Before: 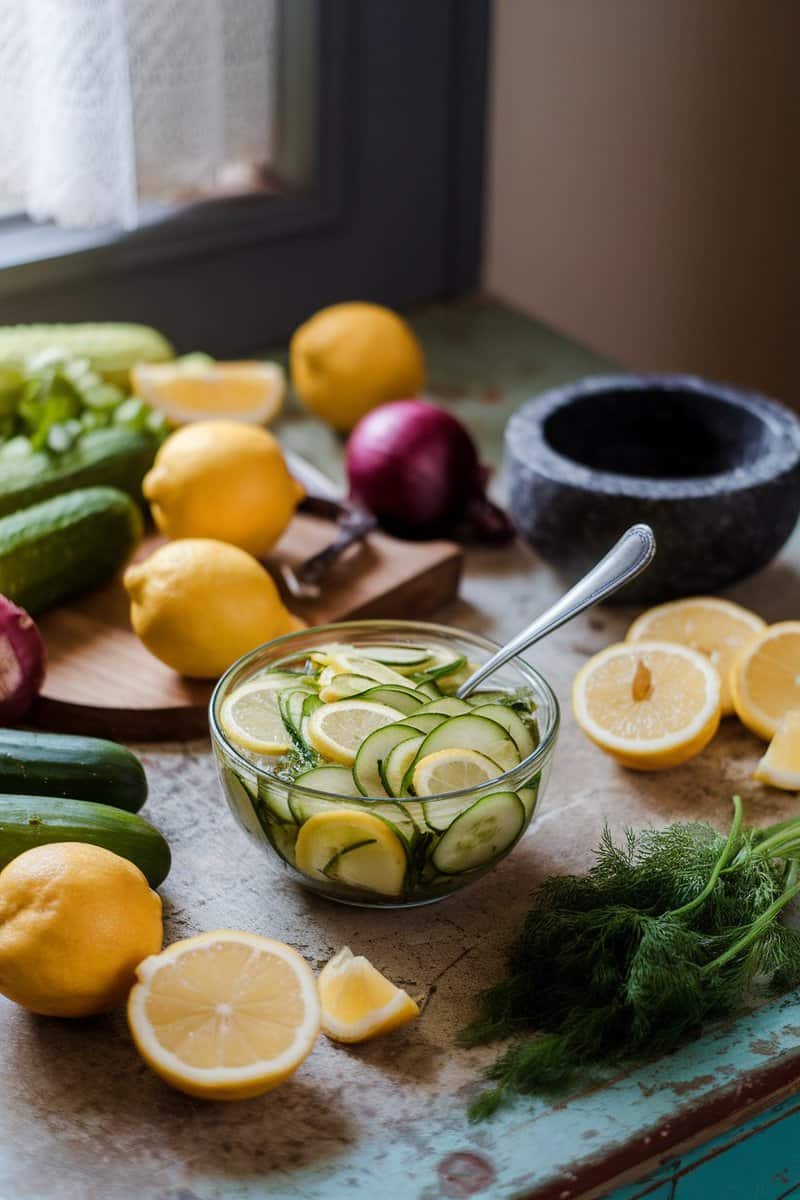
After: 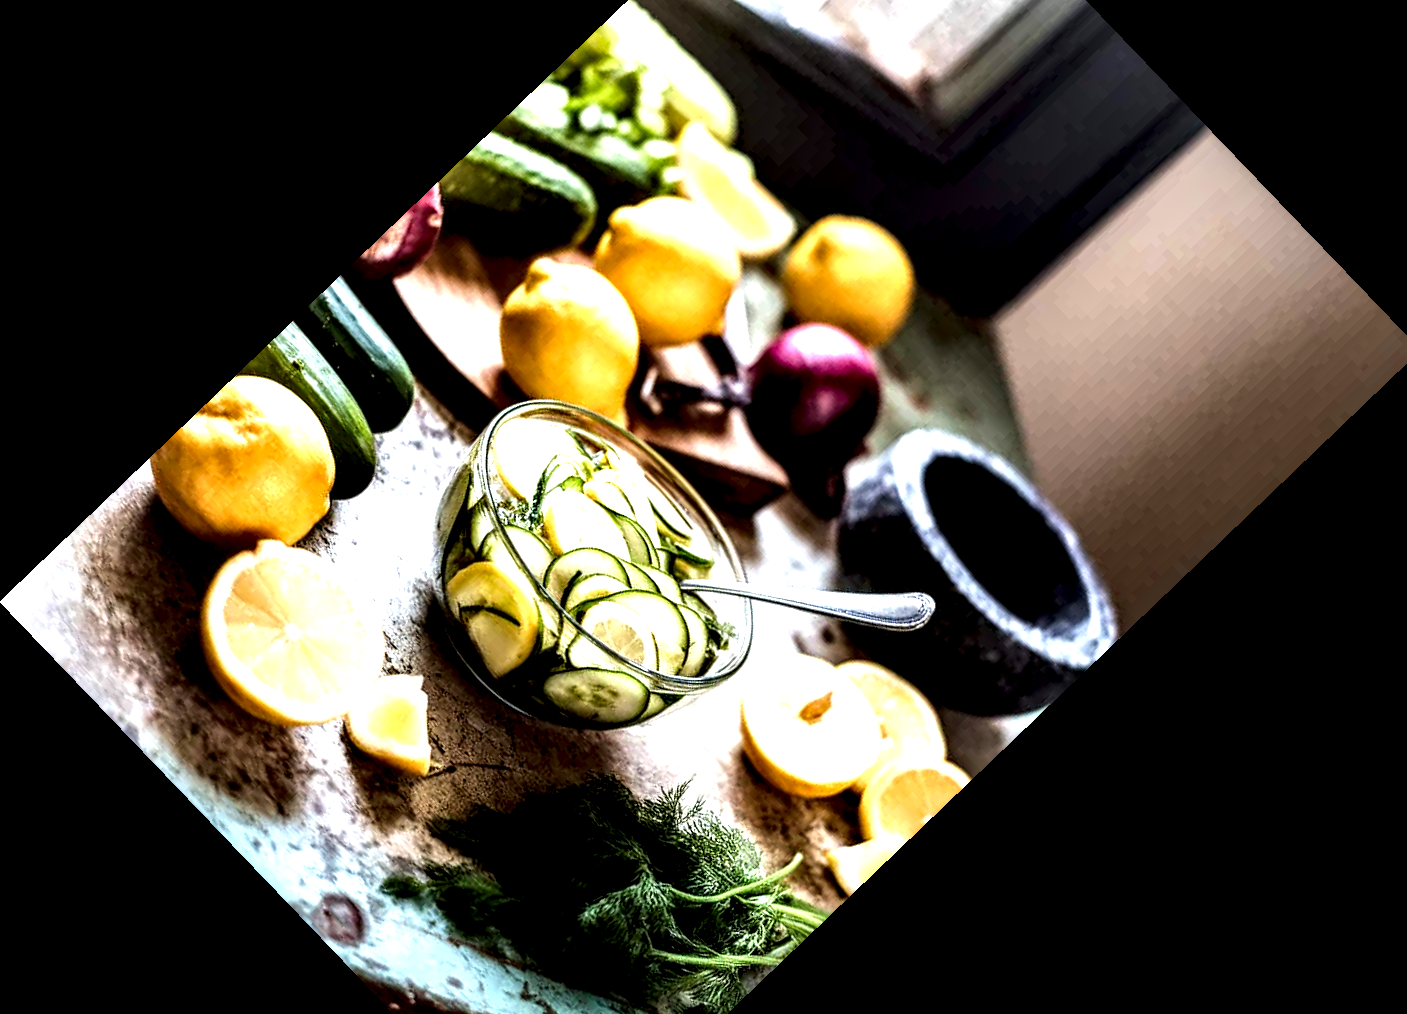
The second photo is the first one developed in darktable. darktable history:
tone equalizer: -8 EV -0.417 EV, -7 EV -0.389 EV, -6 EV -0.333 EV, -5 EV -0.222 EV, -3 EV 0.222 EV, -2 EV 0.333 EV, -1 EV 0.389 EV, +0 EV 0.417 EV, edges refinement/feathering 500, mask exposure compensation -1.57 EV, preserve details no
local contrast: shadows 185%, detail 225%
crop and rotate: angle -46.26°, top 16.234%, right 0.912%, bottom 11.704%
exposure: black level correction 0, exposure 1 EV, compensate exposure bias true, compensate highlight preservation false
